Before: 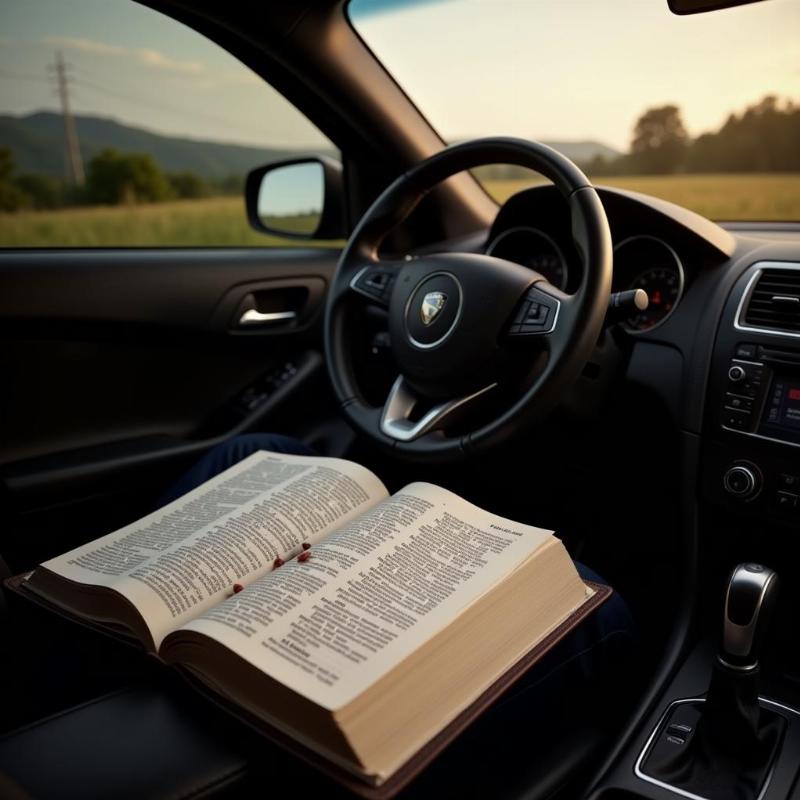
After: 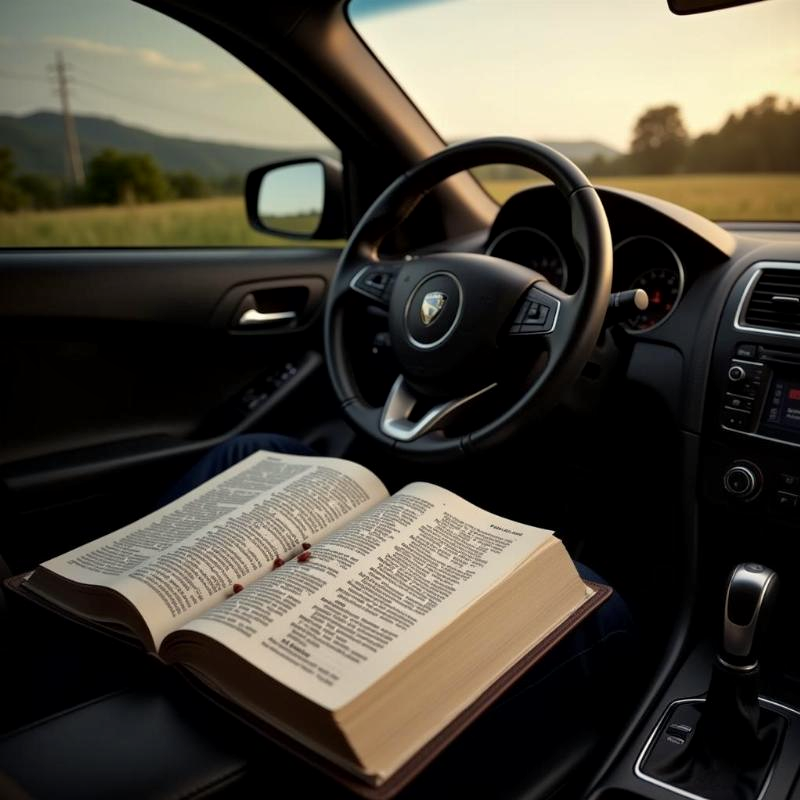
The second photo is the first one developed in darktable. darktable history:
color correction: highlights b* 2.9
local contrast: mode bilateral grid, contrast 20, coarseness 50, detail 132%, midtone range 0.2
